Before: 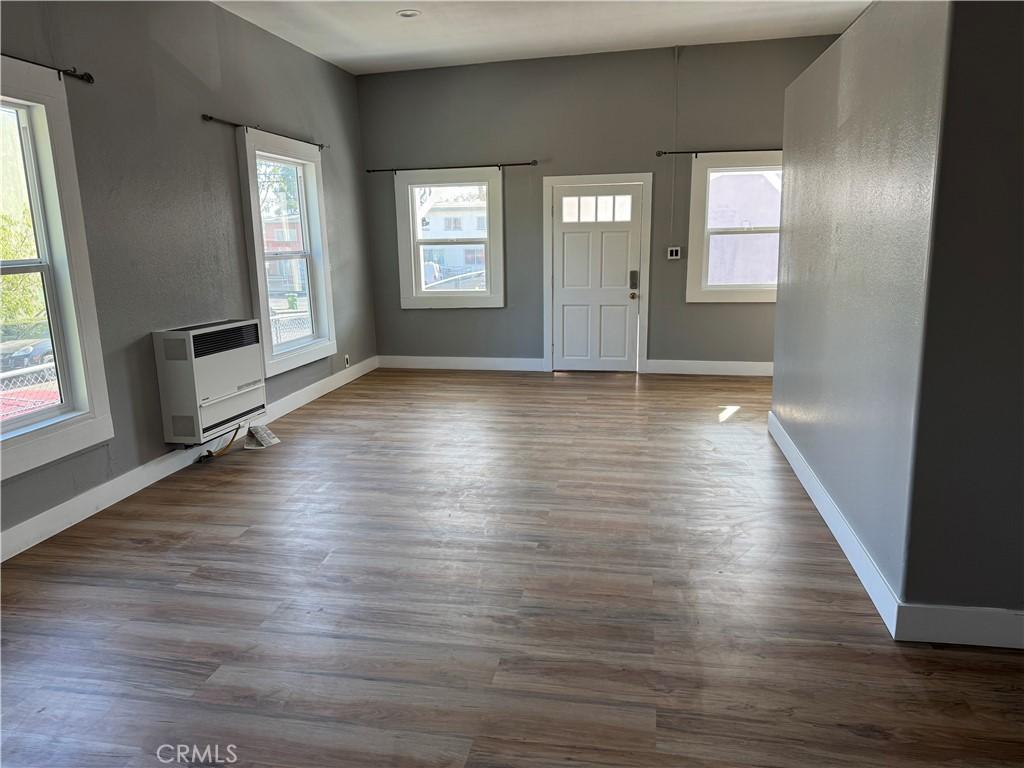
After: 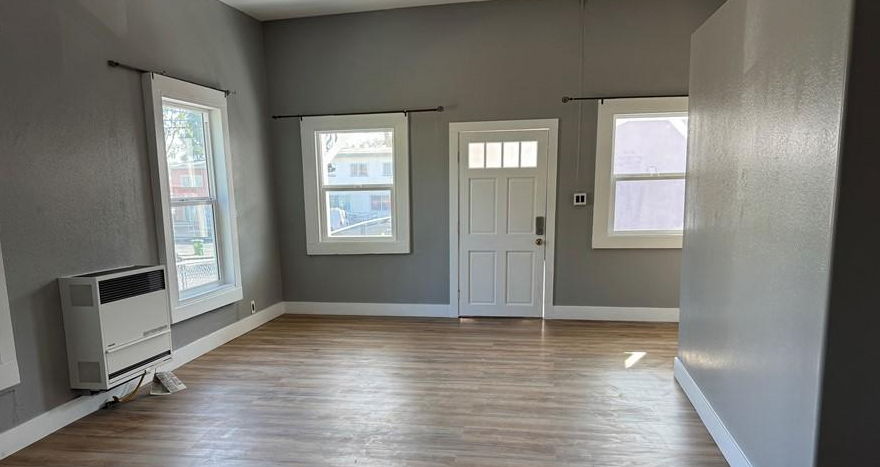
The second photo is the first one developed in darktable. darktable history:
crop and rotate: left 9.235%, top 7.115%, right 4.796%, bottom 32.039%
base curve: curves: ch0 [(0, 0) (0.472, 0.455) (1, 1)], preserve colors none
